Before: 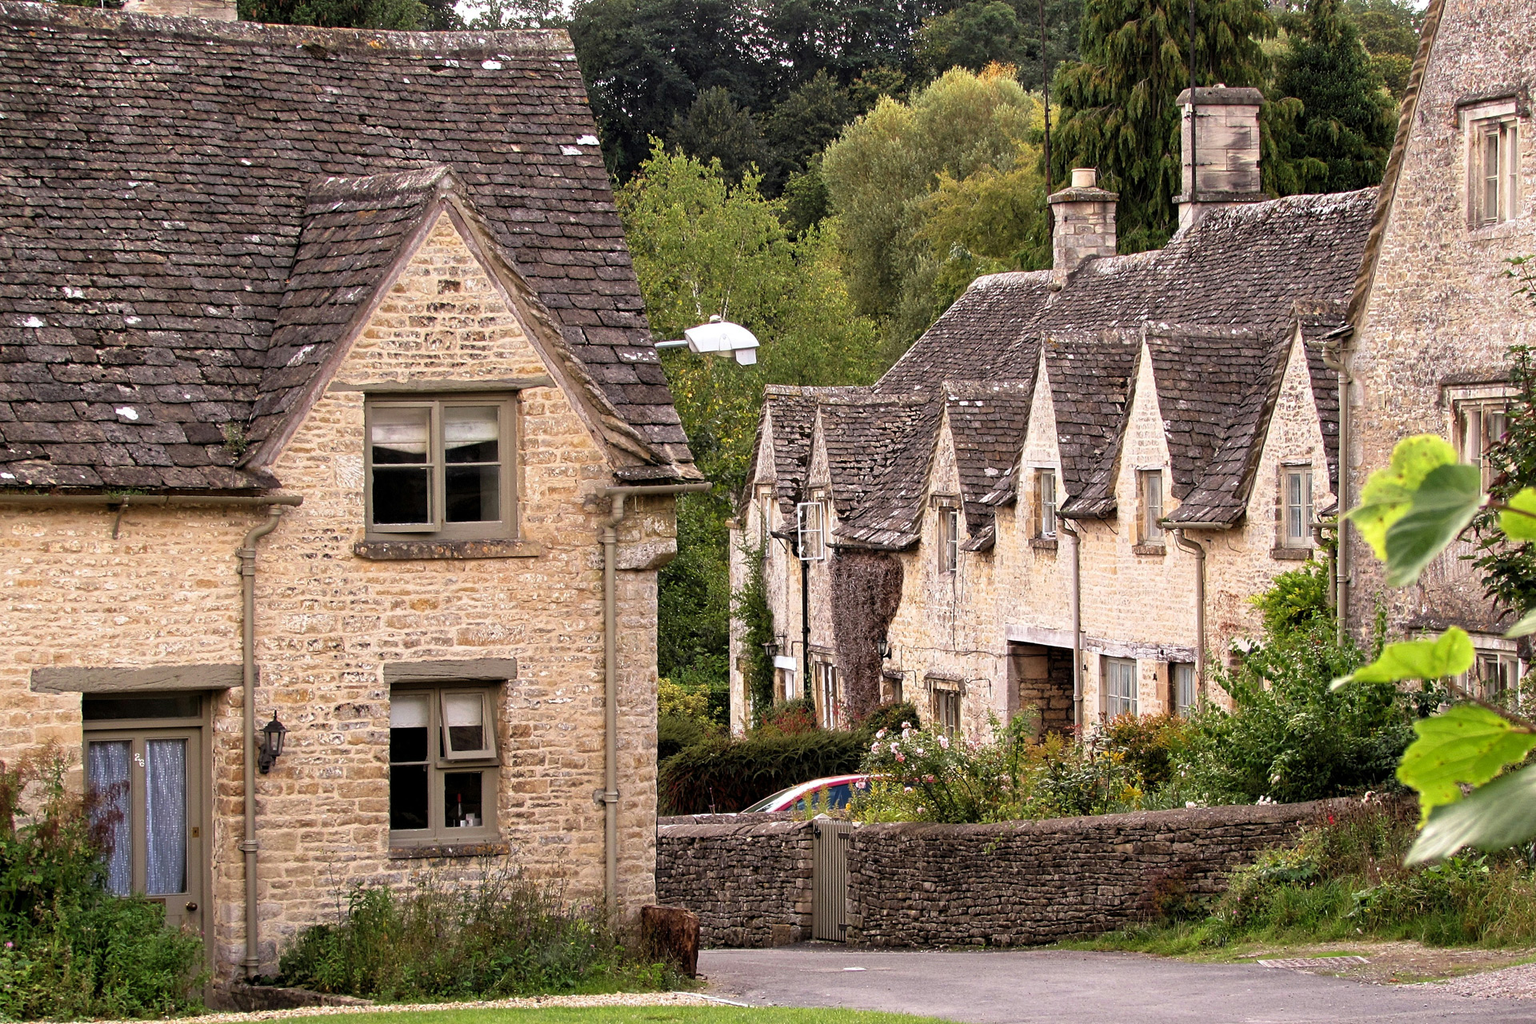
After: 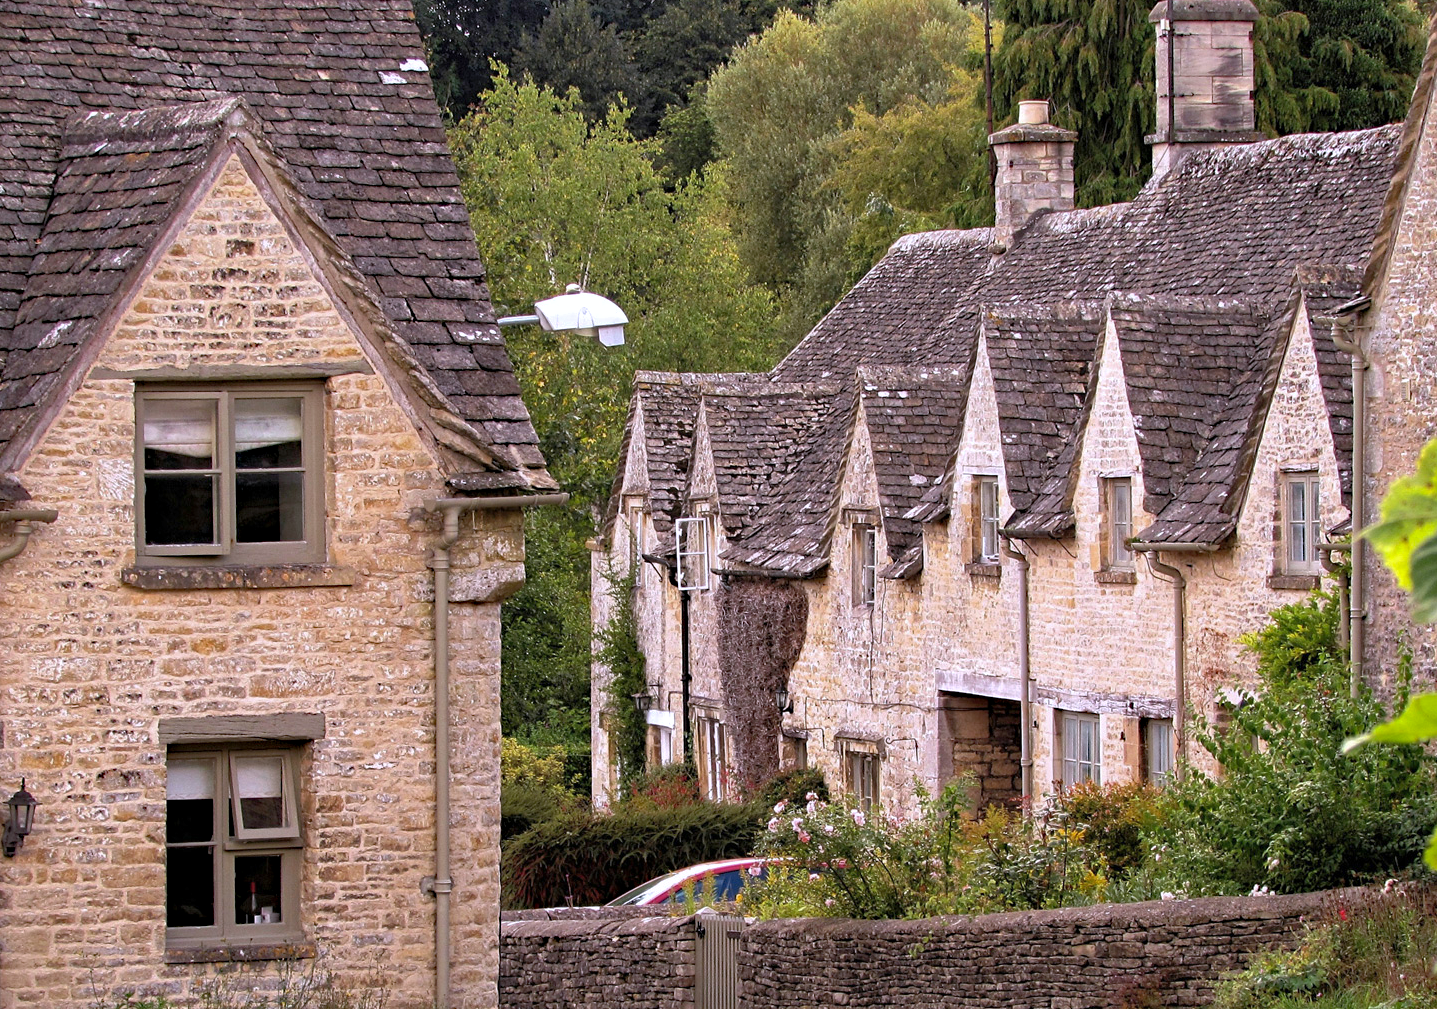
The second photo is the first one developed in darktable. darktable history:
white balance: red 1.004, blue 1.096
shadows and highlights: on, module defaults
haze removal: compatibility mode true, adaptive false
crop: left 16.768%, top 8.653%, right 8.362%, bottom 12.485%
